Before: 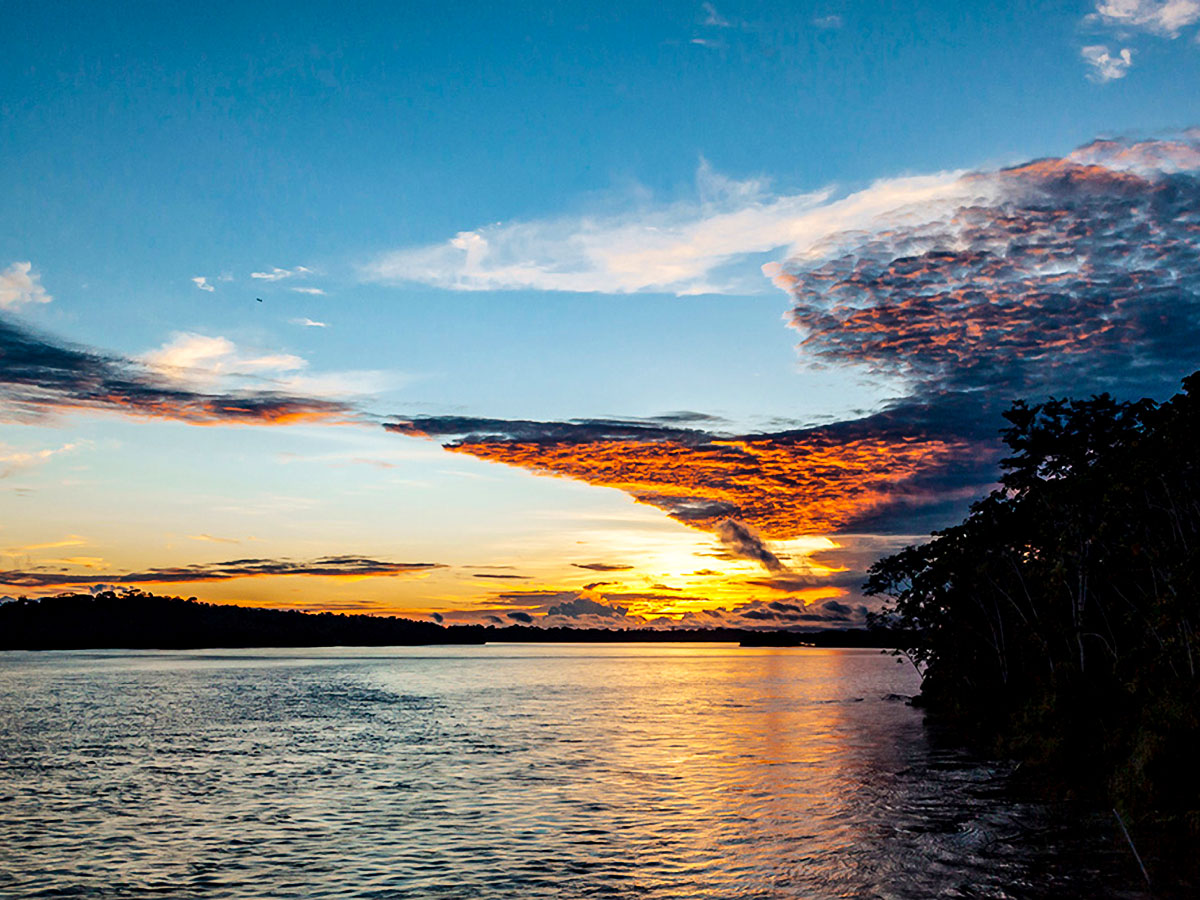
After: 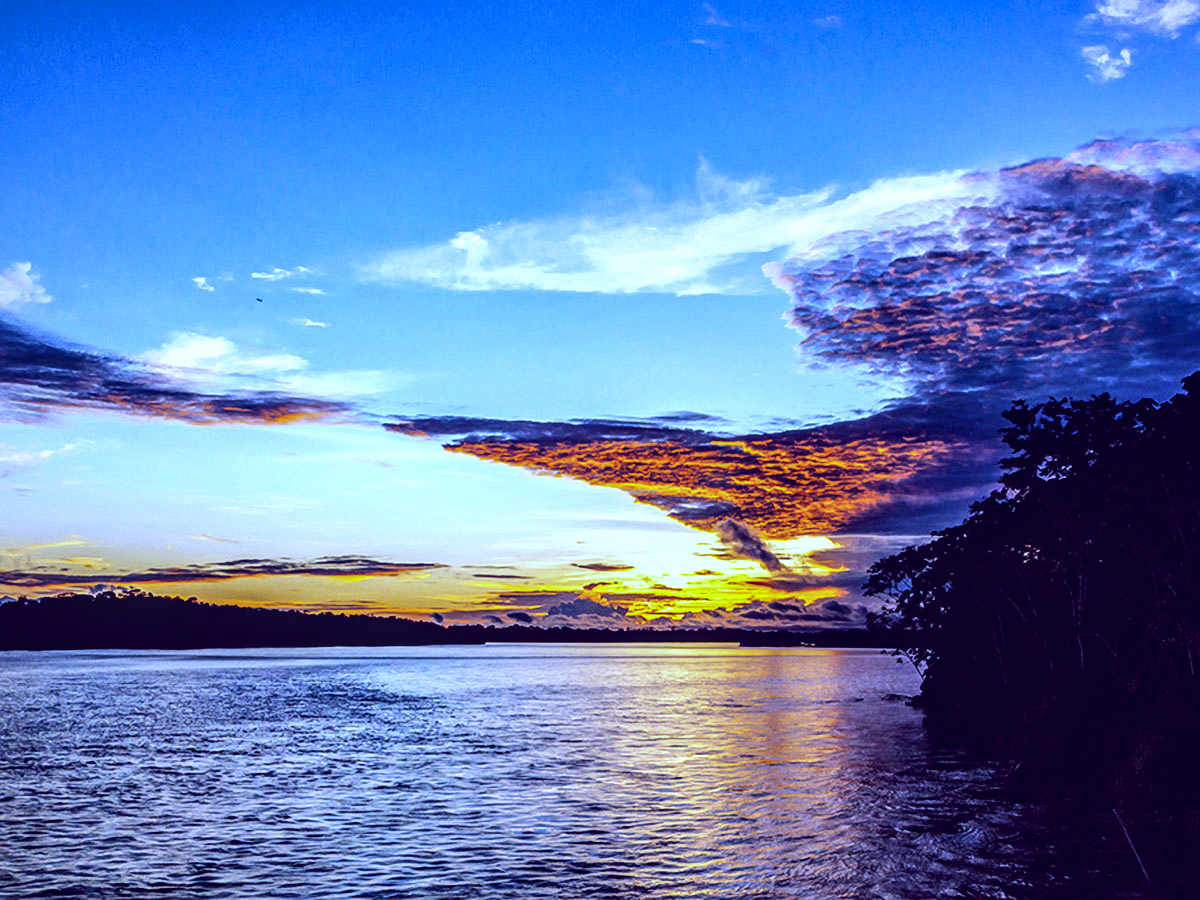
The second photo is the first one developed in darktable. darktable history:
local contrast: detail 130%
white balance: red 0.766, blue 1.537
color balance: lift [1.001, 0.997, 0.99, 1.01], gamma [1.007, 1, 0.975, 1.025], gain [1, 1.065, 1.052, 0.935], contrast 13.25%
